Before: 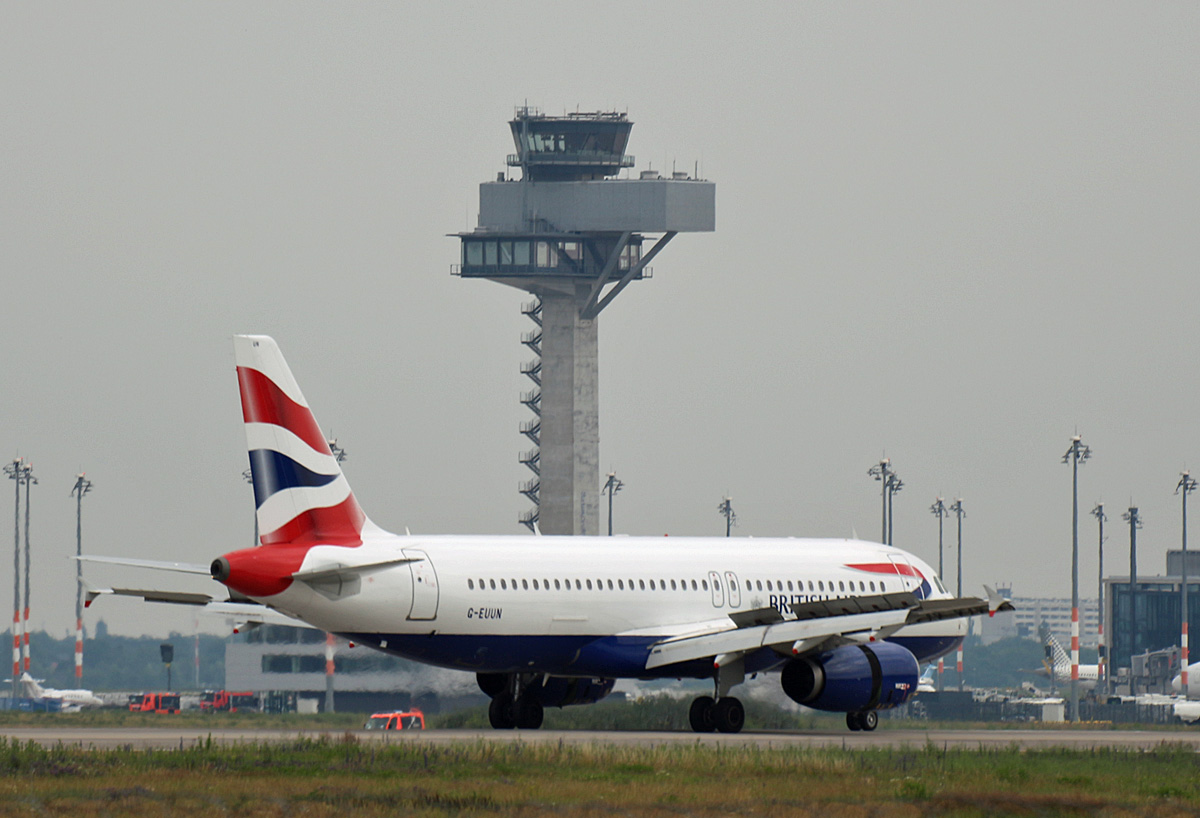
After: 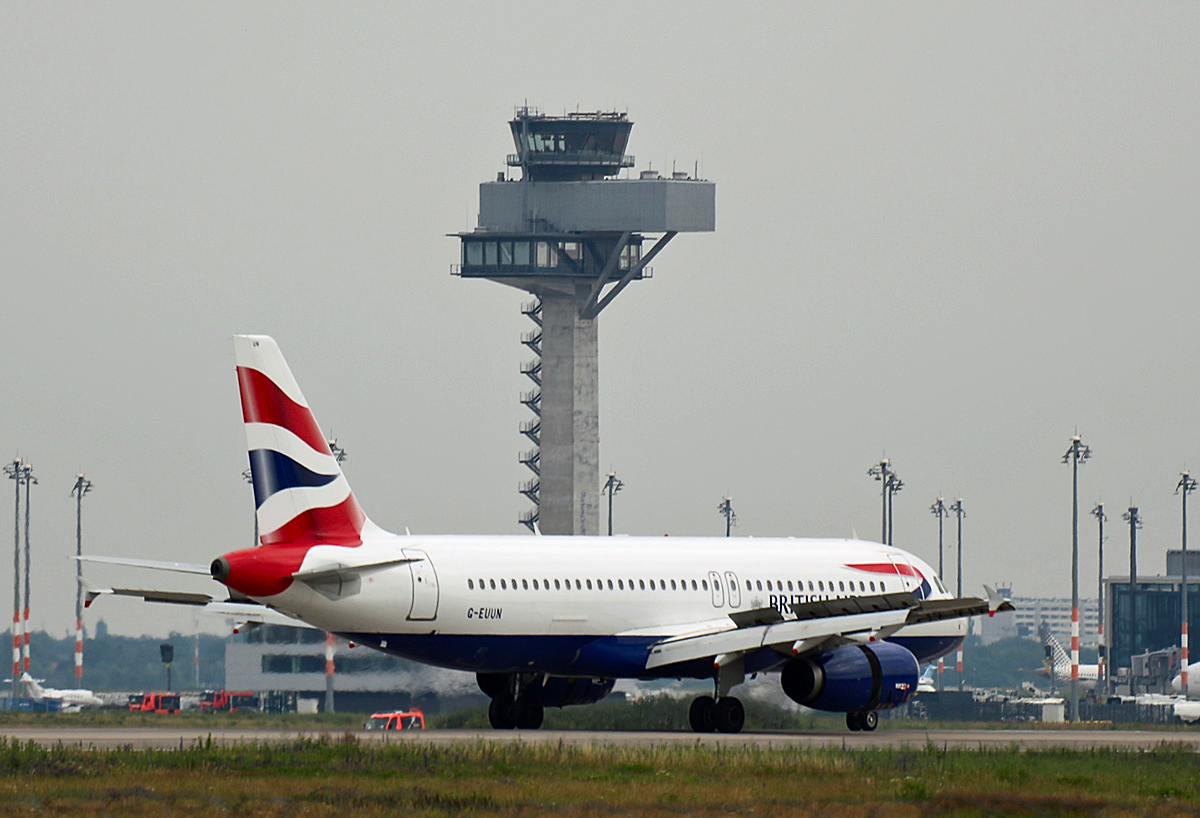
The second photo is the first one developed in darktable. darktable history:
sharpen: radius 1.458, amount 0.398, threshold 1.271
contrast brightness saturation: contrast 0.15, brightness -0.01, saturation 0.1
white balance: red 1, blue 1
